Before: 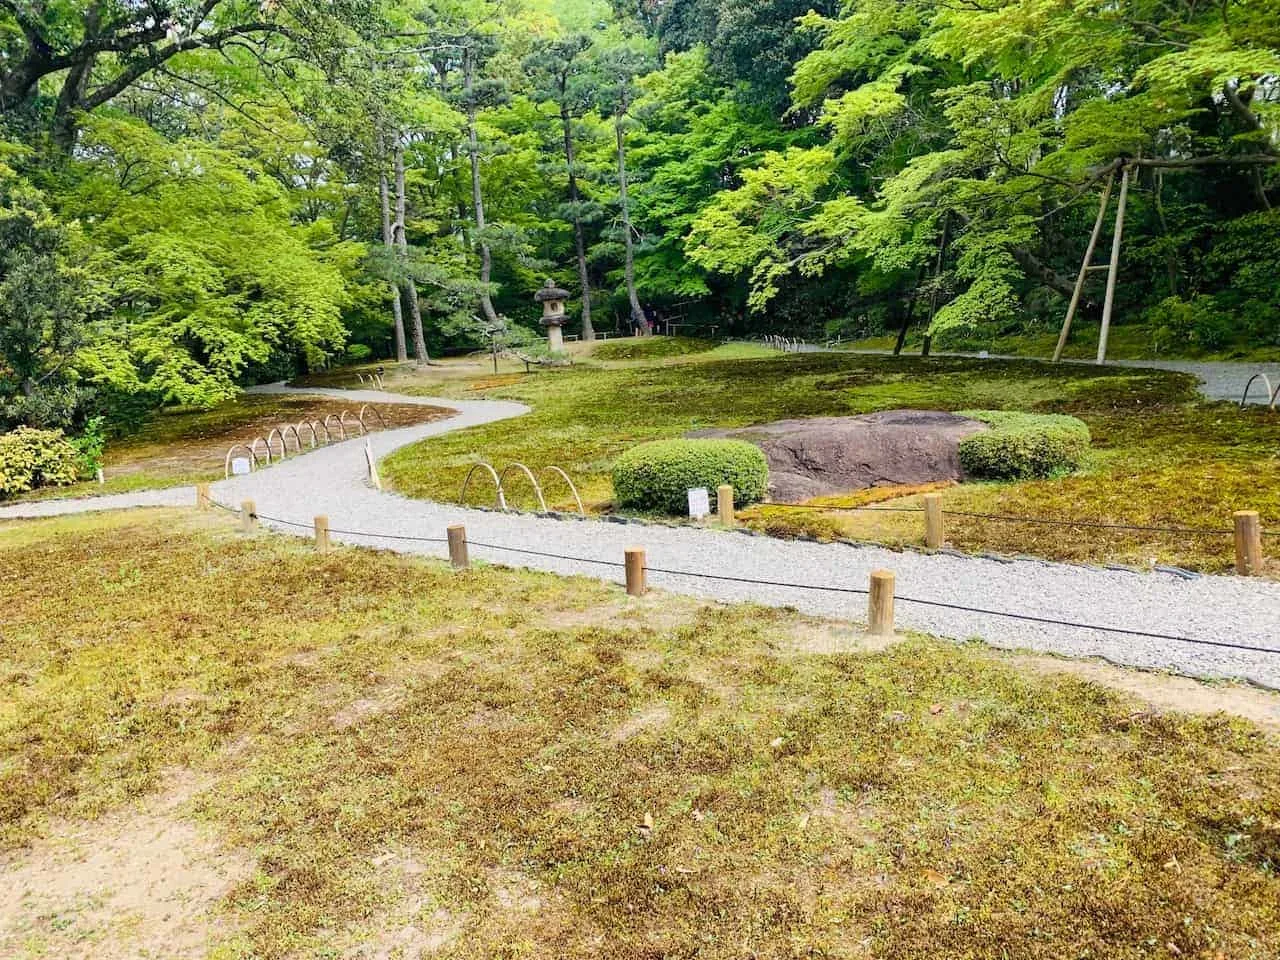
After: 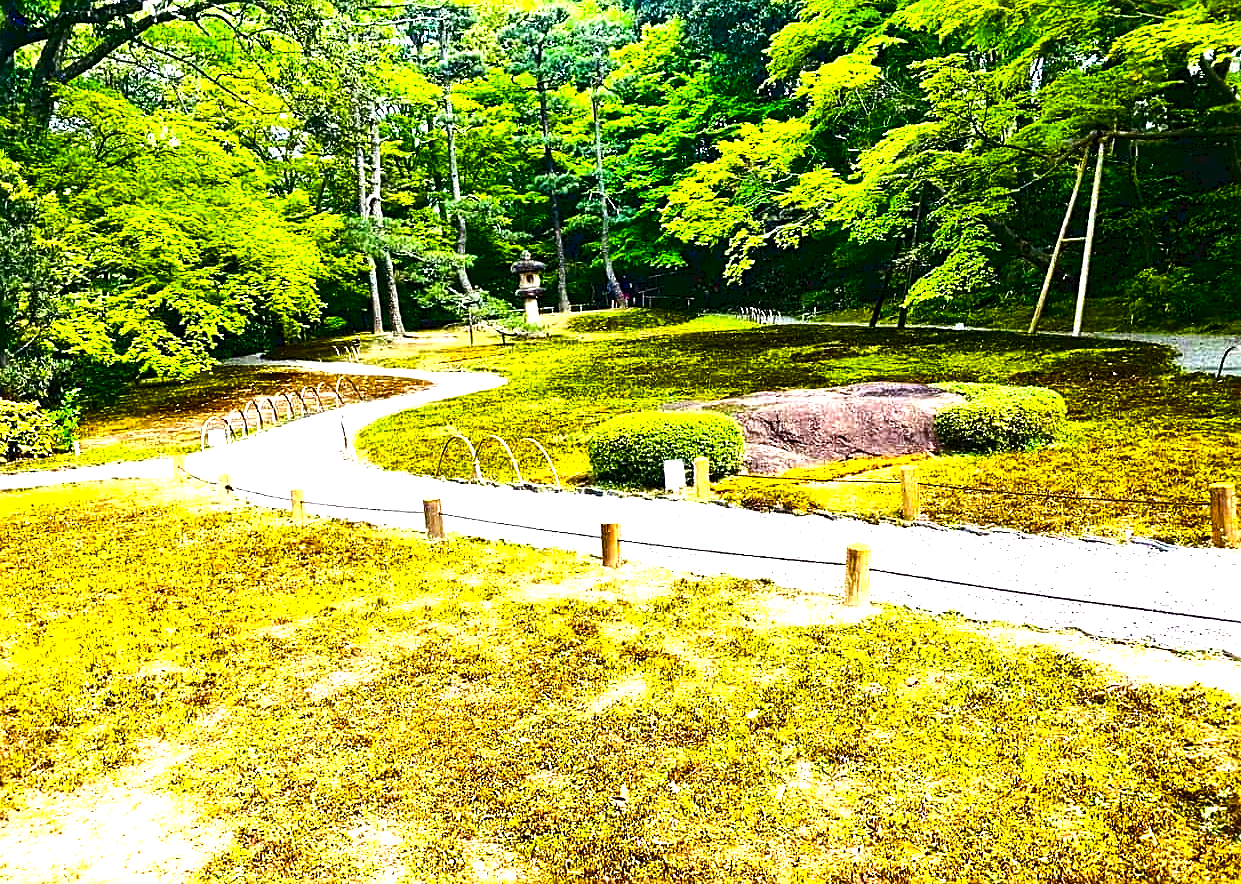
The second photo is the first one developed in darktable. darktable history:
tone equalizer: -8 EV -1.09 EV, -7 EV -1.01 EV, -6 EV -0.886 EV, -5 EV -0.615 EV, -3 EV 0.595 EV, -2 EV 0.889 EV, -1 EV 1 EV, +0 EV 1.08 EV, edges refinement/feathering 500, mask exposure compensation -1.57 EV, preserve details no
tone curve: curves: ch0 [(0, 0) (0.003, 0.051) (0.011, 0.054) (0.025, 0.056) (0.044, 0.07) (0.069, 0.092) (0.1, 0.119) (0.136, 0.149) (0.177, 0.189) (0.224, 0.231) (0.277, 0.278) (0.335, 0.329) (0.399, 0.386) (0.468, 0.454) (0.543, 0.524) (0.623, 0.603) (0.709, 0.687) (0.801, 0.776) (0.898, 0.878) (1, 1)], color space Lab, linked channels, preserve colors none
local contrast: mode bilateral grid, contrast 21, coarseness 50, detail 120%, midtone range 0.2
base curve: preserve colors none
crop: left 1.95%, top 2.957%, right 1.068%, bottom 4.909%
contrast brightness saturation: contrast 0.091, saturation 0.277
sharpen: on, module defaults
color balance rgb: linear chroma grading › global chroma 24.664%, perceptual saturation grading › global saturation 20%, perceptual saturation grading › highlights -25.557%, perceptual saturation grading › shadows 49.876%, perceptual brilliance grading › highlights 13.361%, perceptual brilliance grading › mid-tones 7.653%, perceptual brilliance grading › shadows -16.787%, global vibrance 15.498%
